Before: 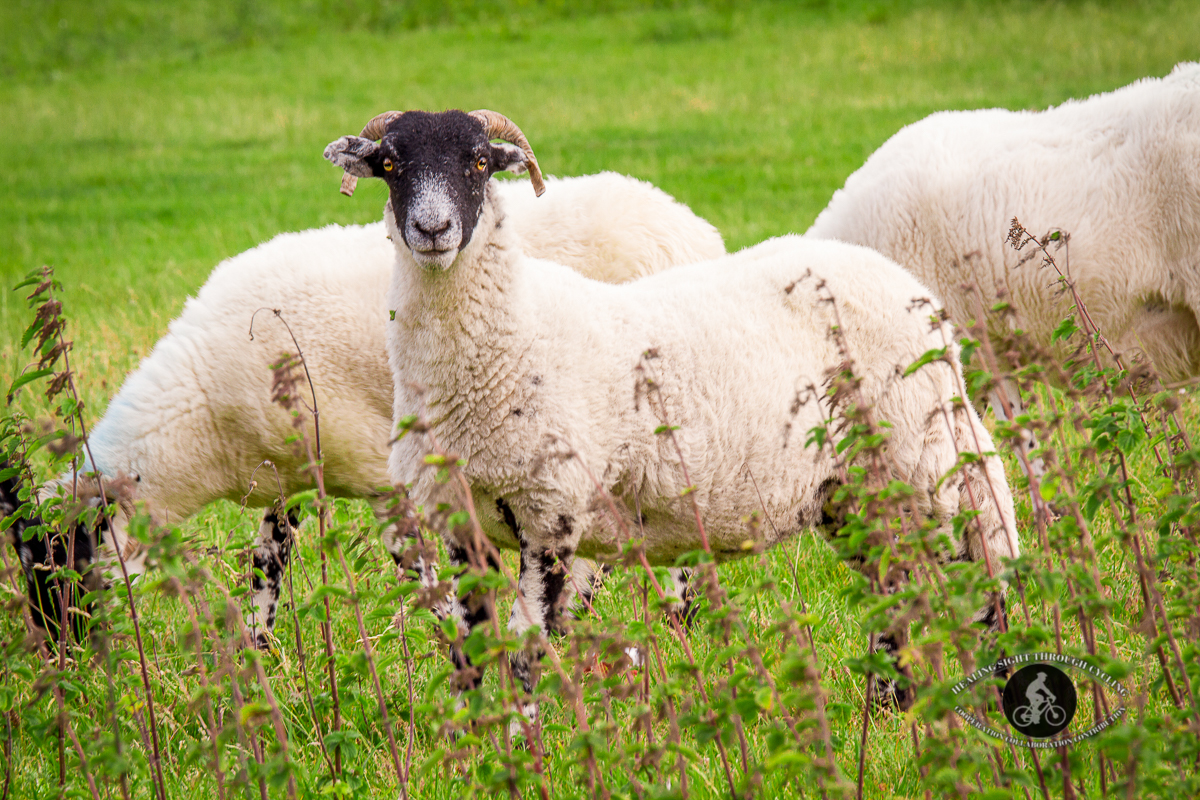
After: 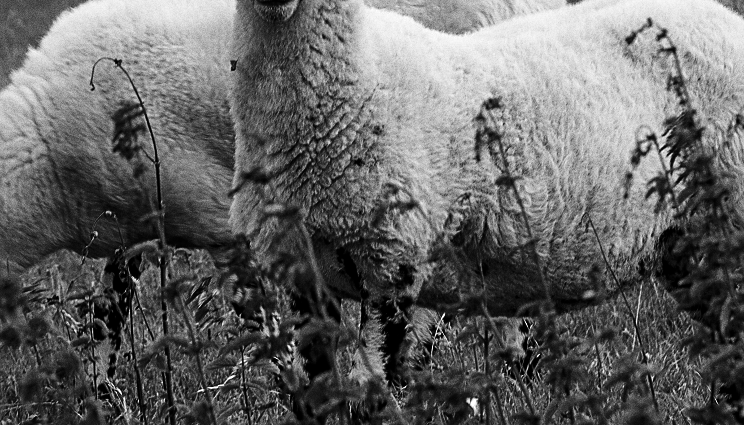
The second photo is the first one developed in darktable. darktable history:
contrast brightness saturation: contrast 0.02, brightness -1, saturation -1
color balance rgb: global vibrance 42.74%
crop: left 13.312%, top 31.28%, right 24.627%, bottom 15.582%
grain: coarseness 0.09 ISO, strength 40%
sharpen: on, module defaults
shadows and highlights: shadows 29.61, highlights -30.47, low approximation 0.01, soften with gaussian
